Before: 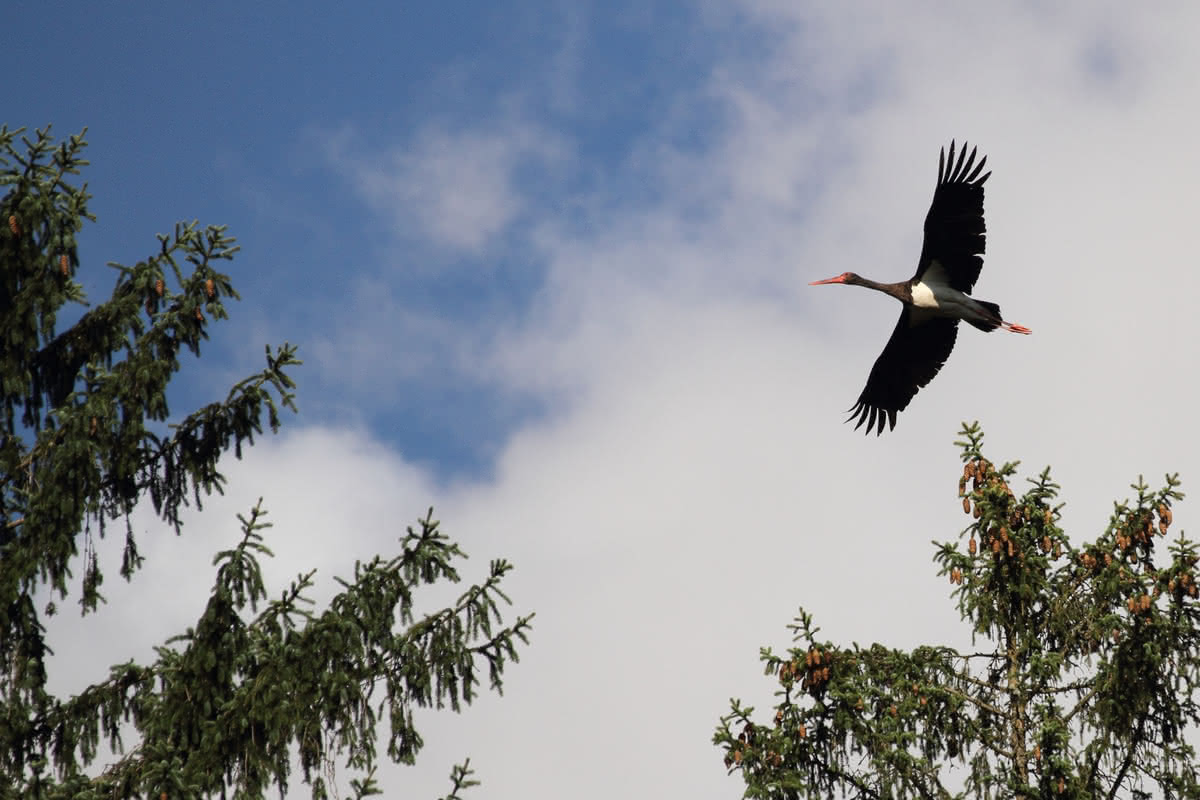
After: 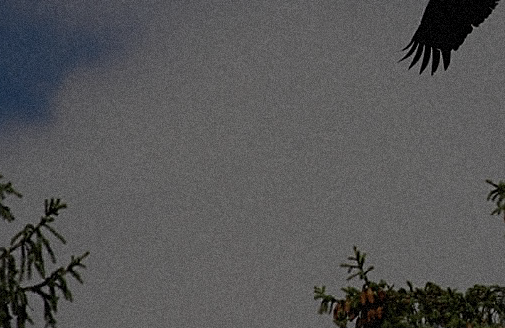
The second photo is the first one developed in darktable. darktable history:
sharpen: on, module defaults
grain: coarseness 9.38 ISO, strength 34.99%, mid-tones bias 0%
exposure: exposure -2.446 EV, compensate highlight preservation false
crop: left 37.221%, top 45.169%, right 20.63%, bottom 13.777%
color correction: saturation 1.11
